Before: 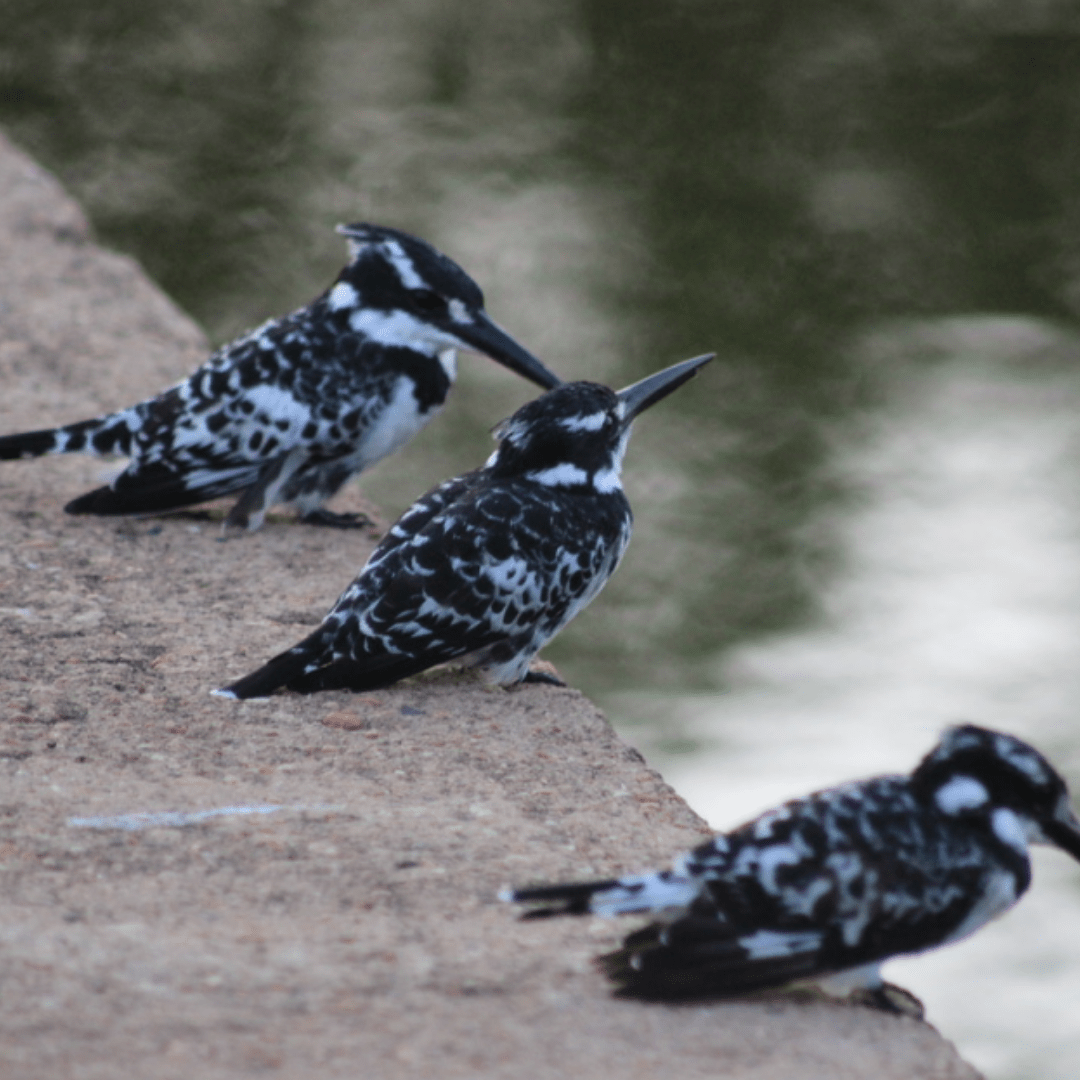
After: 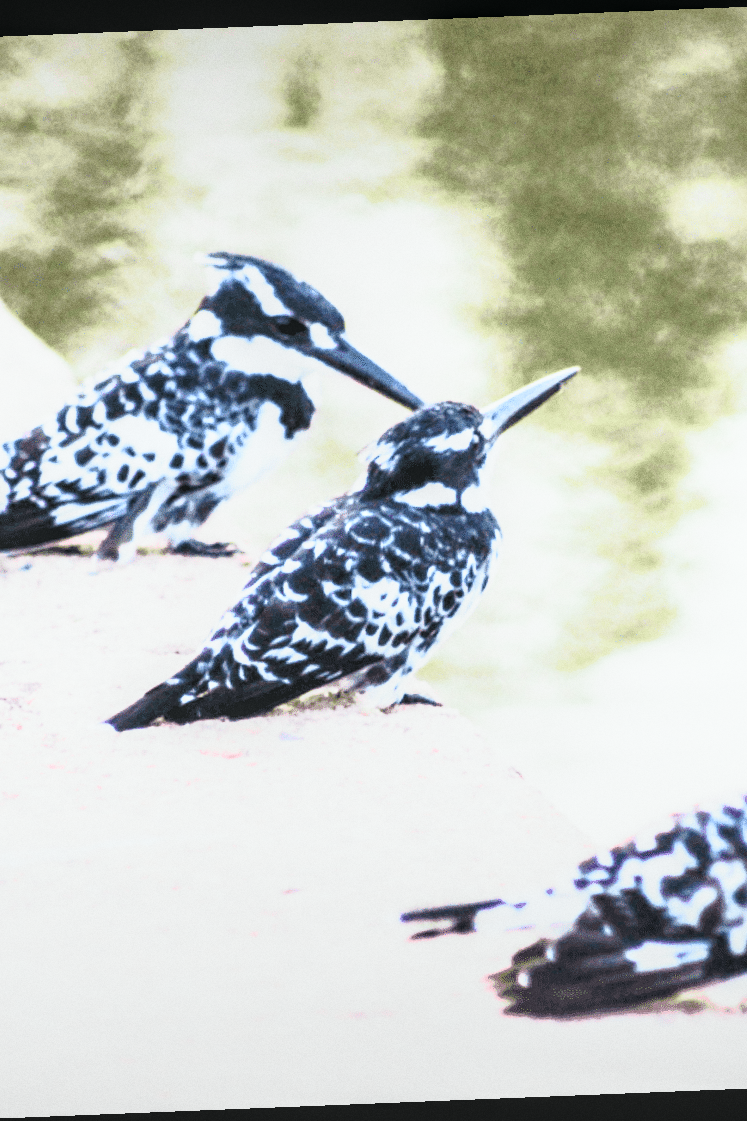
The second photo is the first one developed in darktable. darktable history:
tone curve: curves: ch0 [(0, 0) (0.105, 0.068) (0.181, 0.185) (0.28, 0.291) (0.384, 0.404) (0.485, 0.531) (0.638, 0.681) (0.795, 0.879) (1, 0.977)]; ch1 [(0, 0) (0.161, 0.092) (0.35, 0.33) (0.379, 0.401) (0.456, 0.469) (0.504, 0.5) (0.512, 0.514) (0.58, 0.597) (0.635, 0.646) (1, 1)]; ch2 [(0, 0) (0.371, 0.362) (0.437, 0.437) (0.5, 0.5) (0.53, 0.523) (0.56, 0.58) (0.622, 0.606) (1, 1)], color space Lab, independent channels, preserve colors none
white balance: emerald 1
crop and rotate: left 13.409%, right 19.924%
local contrast: on, module defaults
exposure: black level correction 0.001, exposure 1.84 EV, compensate highlight preservation false
rotate and perspective: rotation -2.29°, automatic cropping off
base curve: curves: ch0 [(0, 0) (0.026, 0.03) (0.109, 0.232) (0.351, 0.748) (0.669, 0.968) (1, 1)], preserve colors none
grain: coarseness 0.09 ISO
